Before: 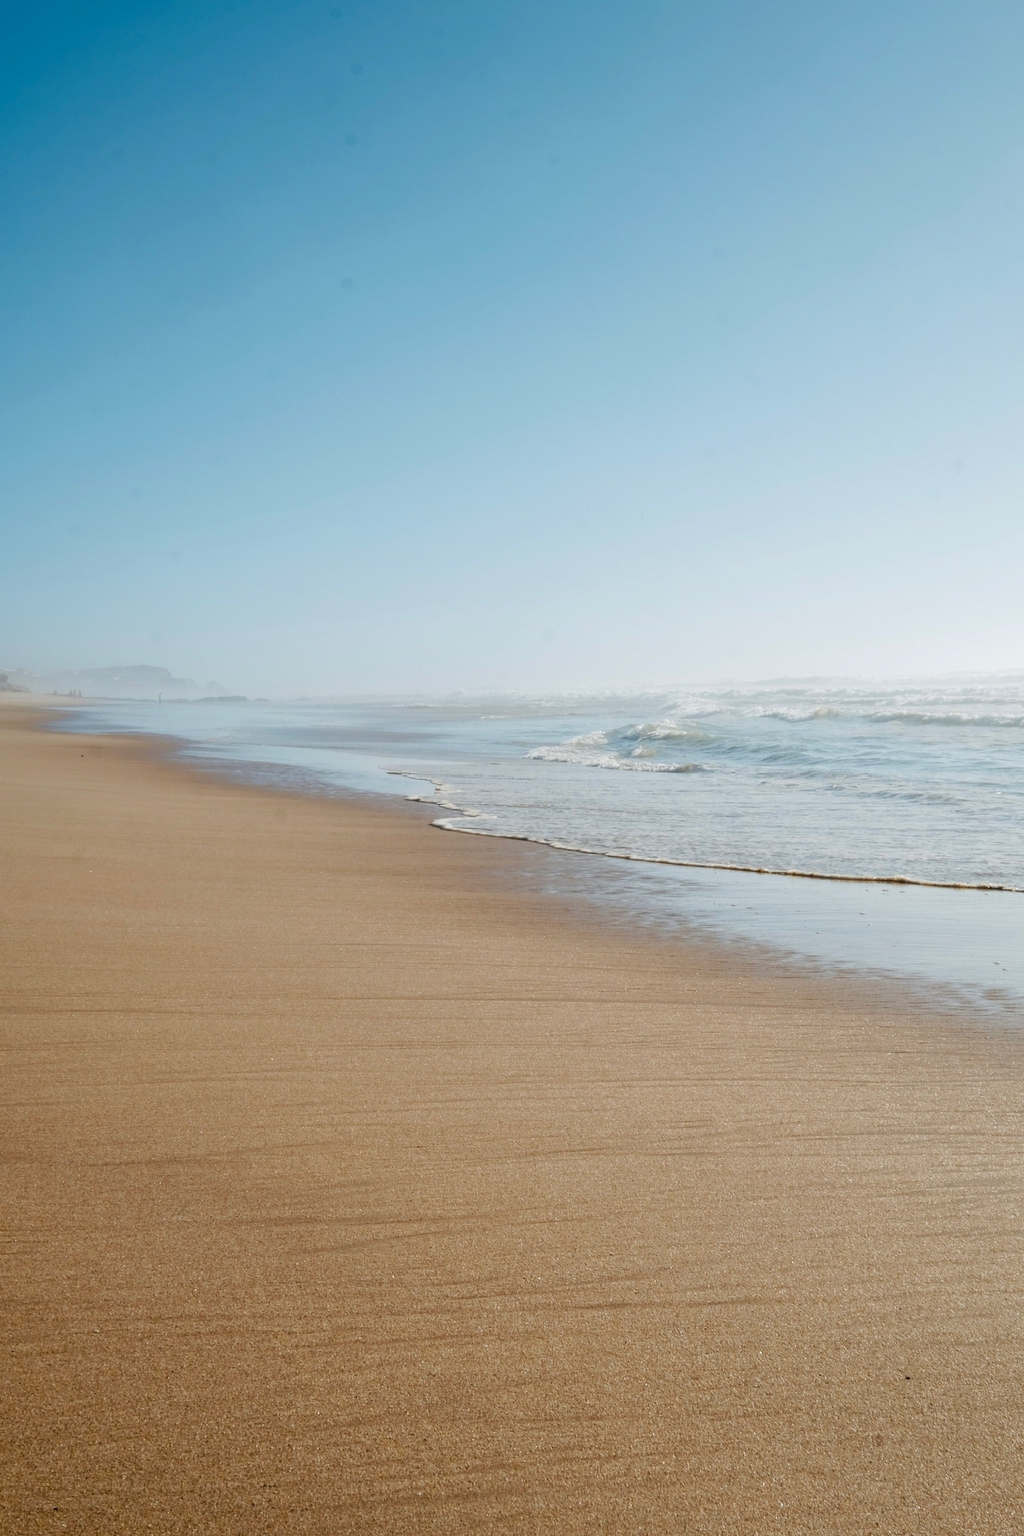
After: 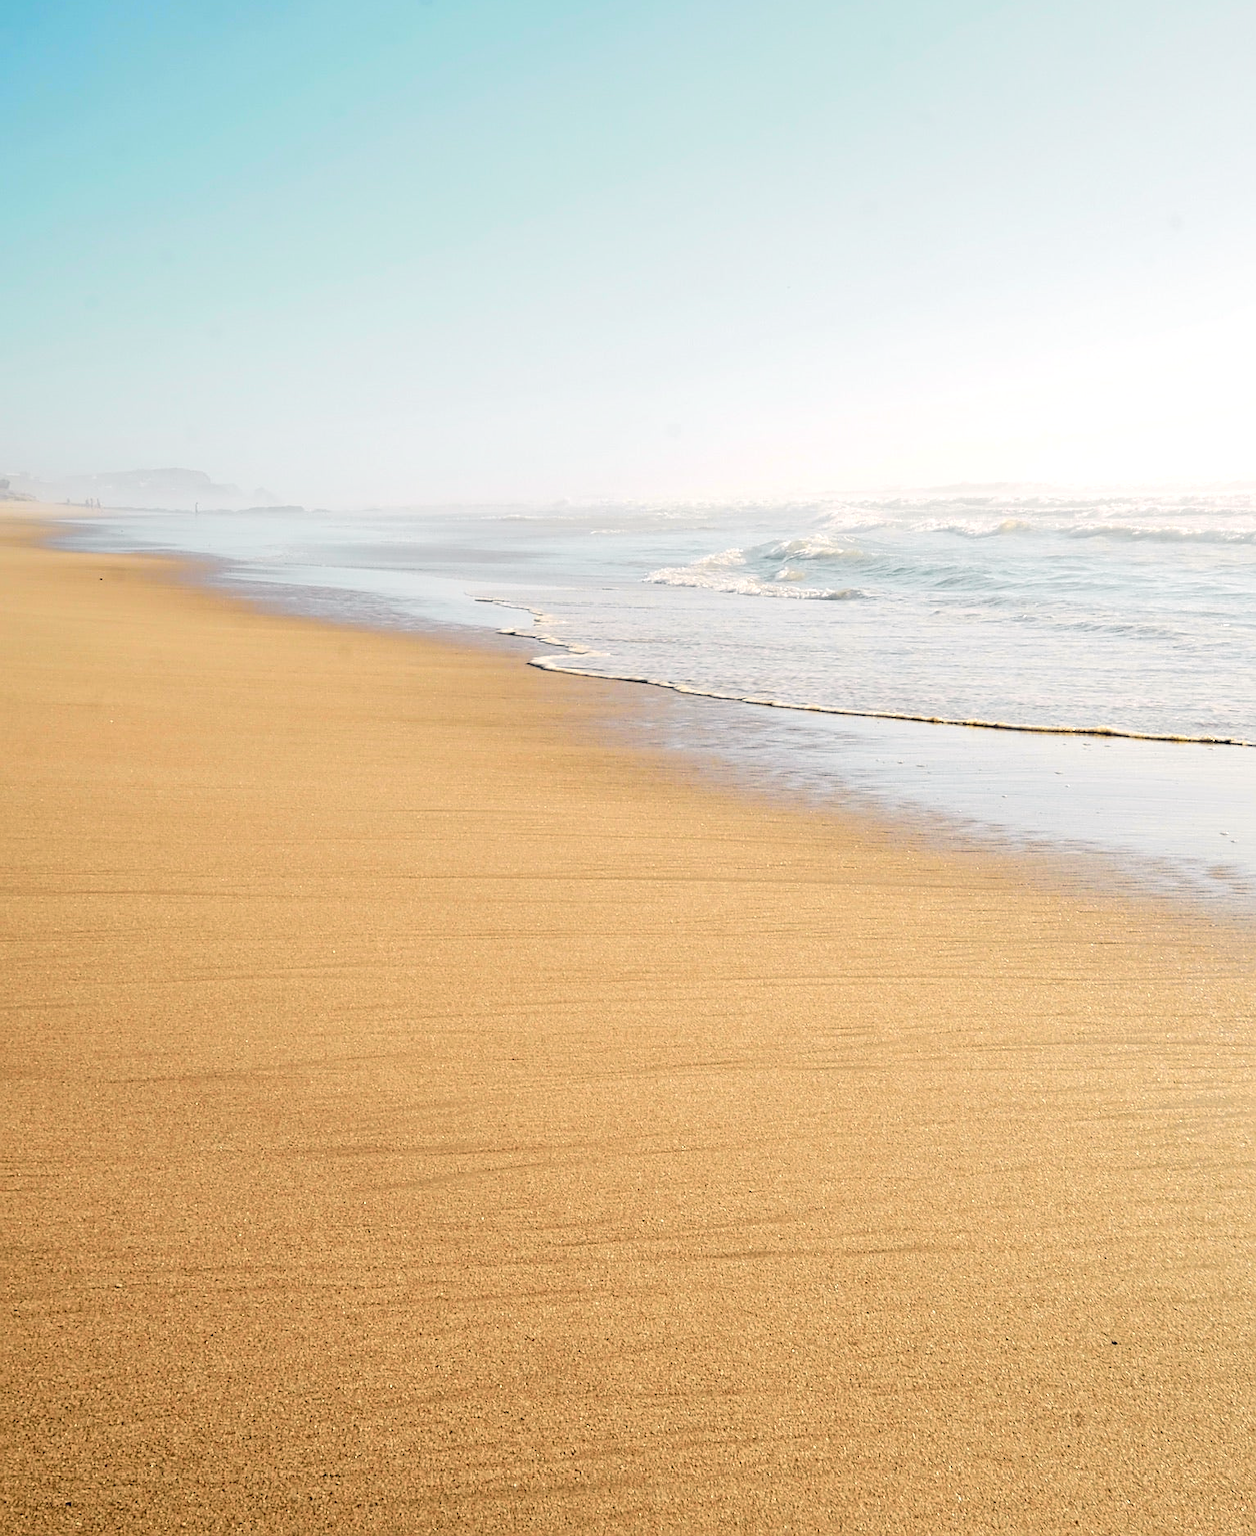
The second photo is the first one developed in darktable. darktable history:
tone curve: curves: ch0 [(0, 0) (0.037, 0.011) (0.131, 0.108) (0.279, 0.279) (0.476, 0.554) (0.617, 0.693) (0.704, 0.77) (0.813, 0.852) (0.916, 0.924) (1, 0.993)]; ch1 [(0, 0) (0.318, 0.278) (0.444, 0.427) (0.493, 0.492) (0.508, 0.502) (0.534, 0.529) (0.562, 0.563) (0.626, 0.662) (0.746, 0.764) (1, 1)]; ch2 [(0, 0) (0.316, 0.292) (0.381, 0.37) (0.423, 0.448) (0.476, 0.492) (0.502, 0.498) (0.522, 0.518) (0.533, 0.532) (0.586, 0.631) (0.634, 0.663) (0.7, 0.7) (0.861, 0.808) (1, 0.951)], color space Lab, independent channels, preserve colors none
exposure: exposure 0.507 EV, compensate highlight preservation false
crop and rotate: top 18.507%
sharpen: on, module defaults
color balance rgb: shadows lift › hue 87.51°, highlights gain › chroma 3.21%, highlights gain › hue 55.1°, global offset › chroma 0.15%, global offset › hue 253.66°, linear chroma grading › global chroma 0.5%
